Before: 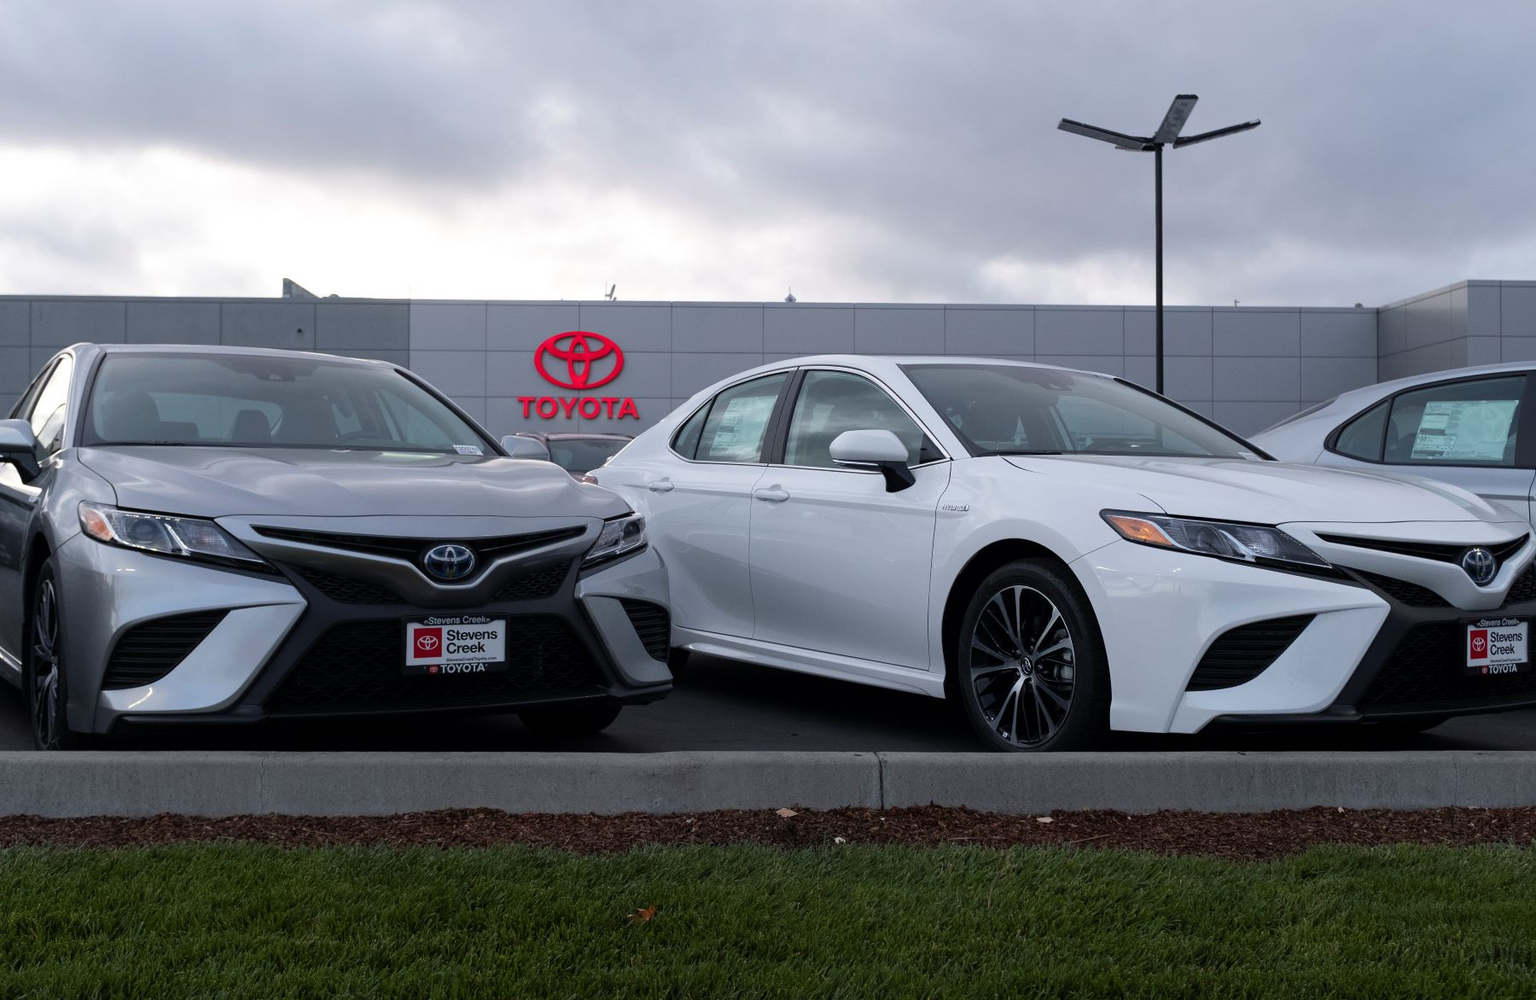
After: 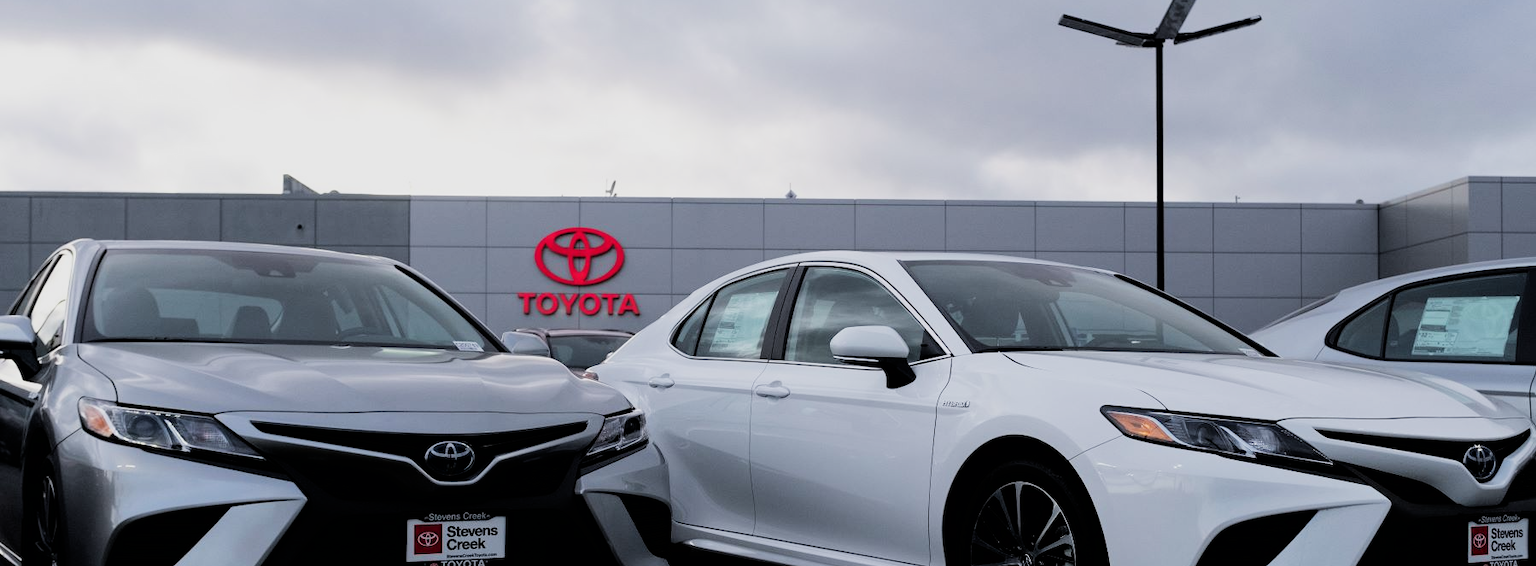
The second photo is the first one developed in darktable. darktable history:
filmic rgb: black relative exposure -5.04 EV, white relative exposure 3.99 EV, hardness 2.9, contrast 1.384, highlights saturation mix -30.5%
crop and rotate: top 10.465%, bottom 32.929%
